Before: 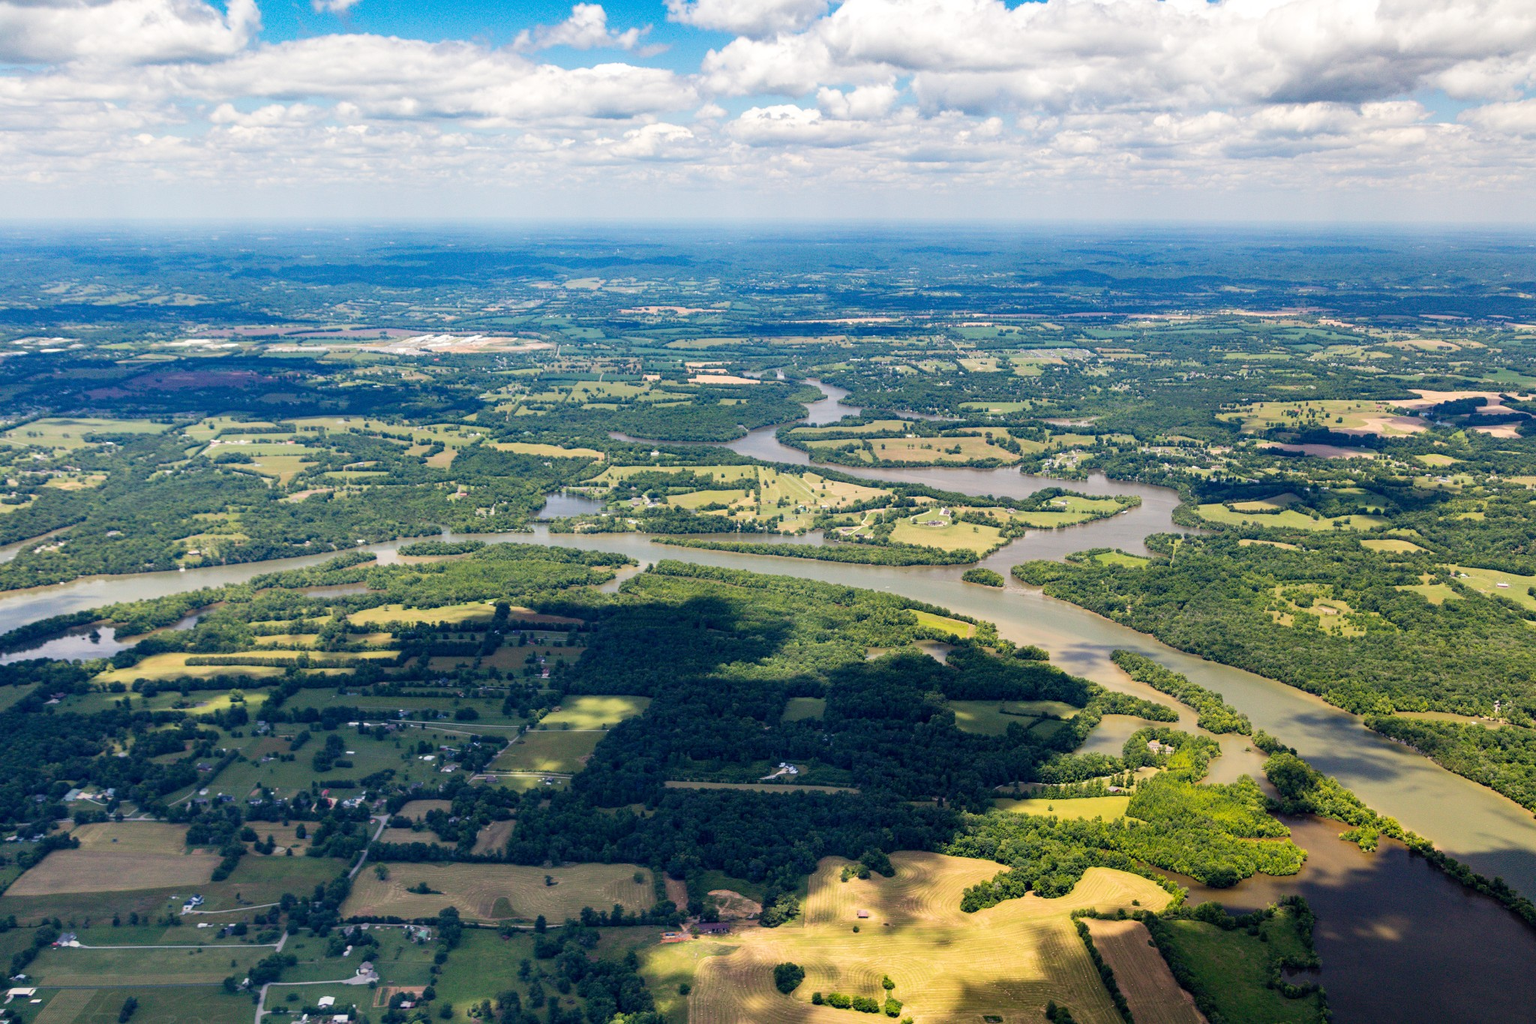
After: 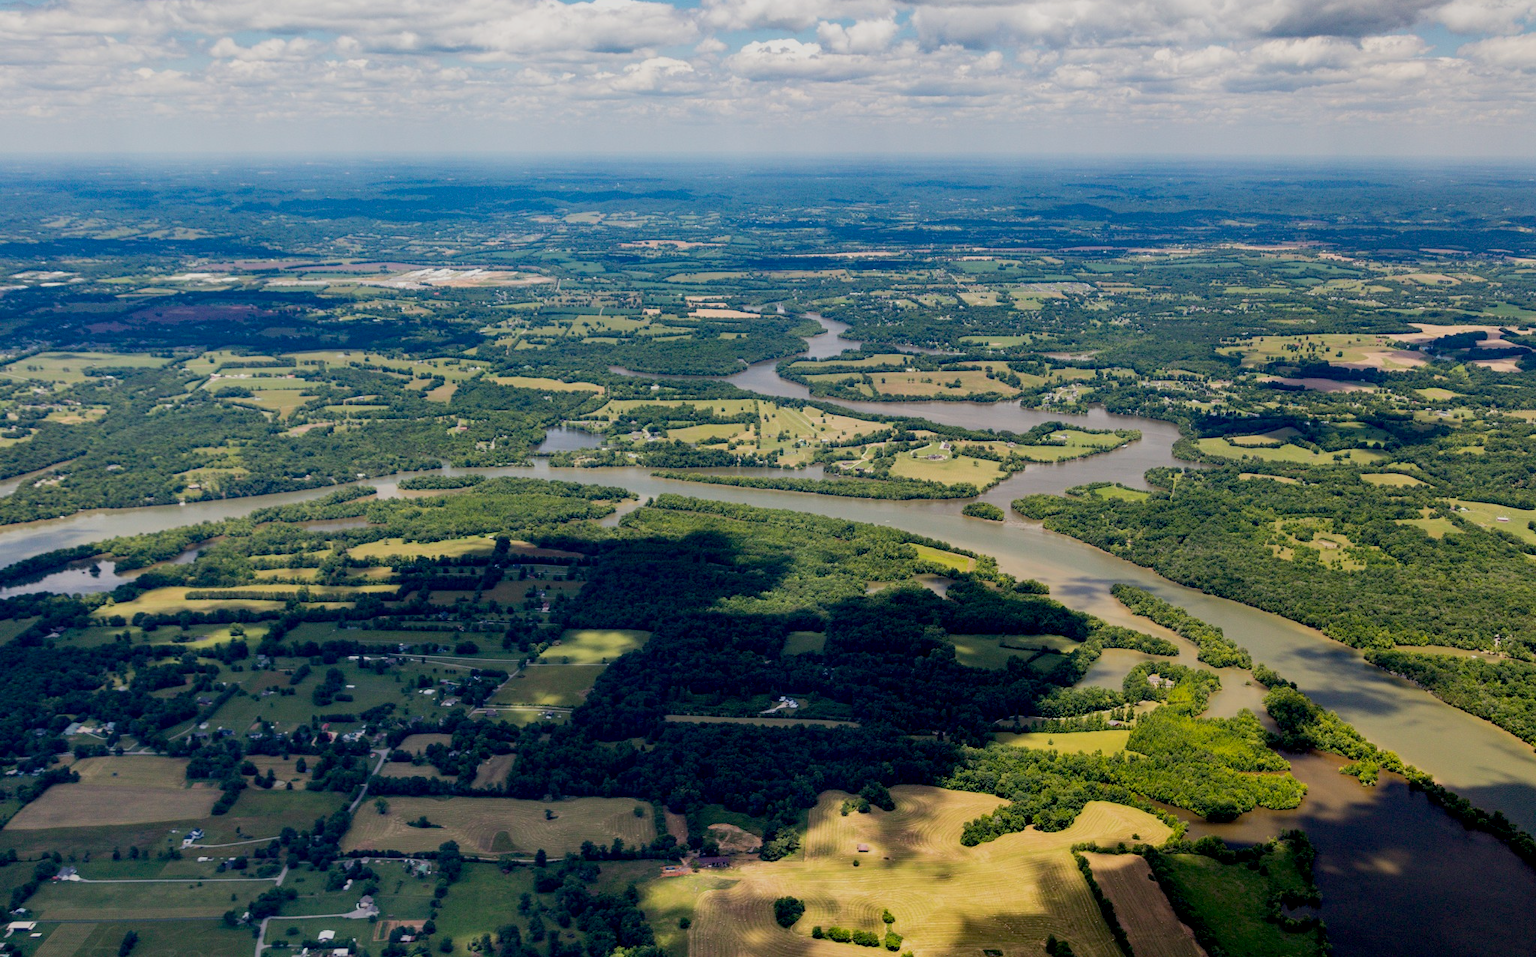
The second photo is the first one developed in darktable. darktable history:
crop and rotate: top 6.469%
exposure: black level correction 0.011, exposure -0.475 EV, compensate highlight preservation false
